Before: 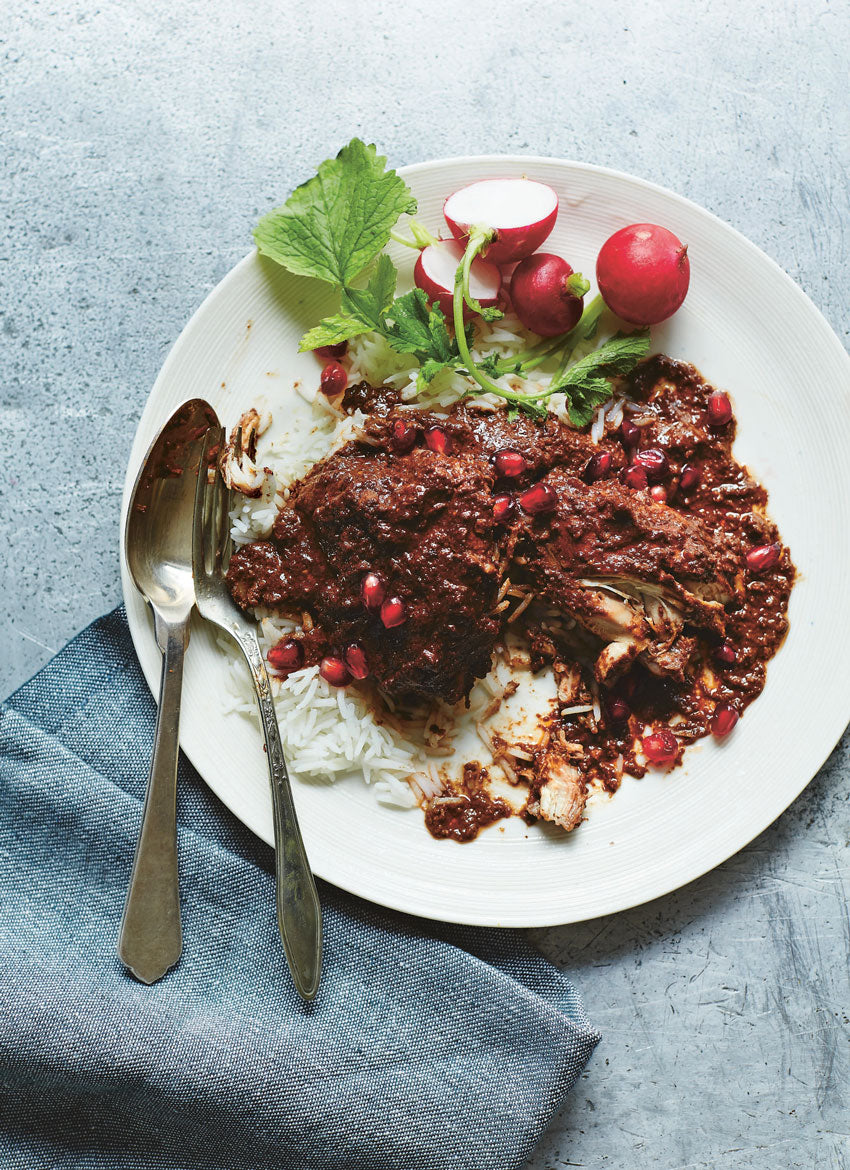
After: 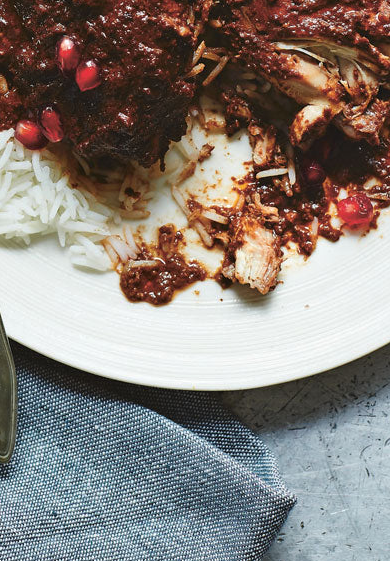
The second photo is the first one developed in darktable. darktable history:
crop: left 35.959%, top 45.972%, right 18.153%, bottom 6.066%
